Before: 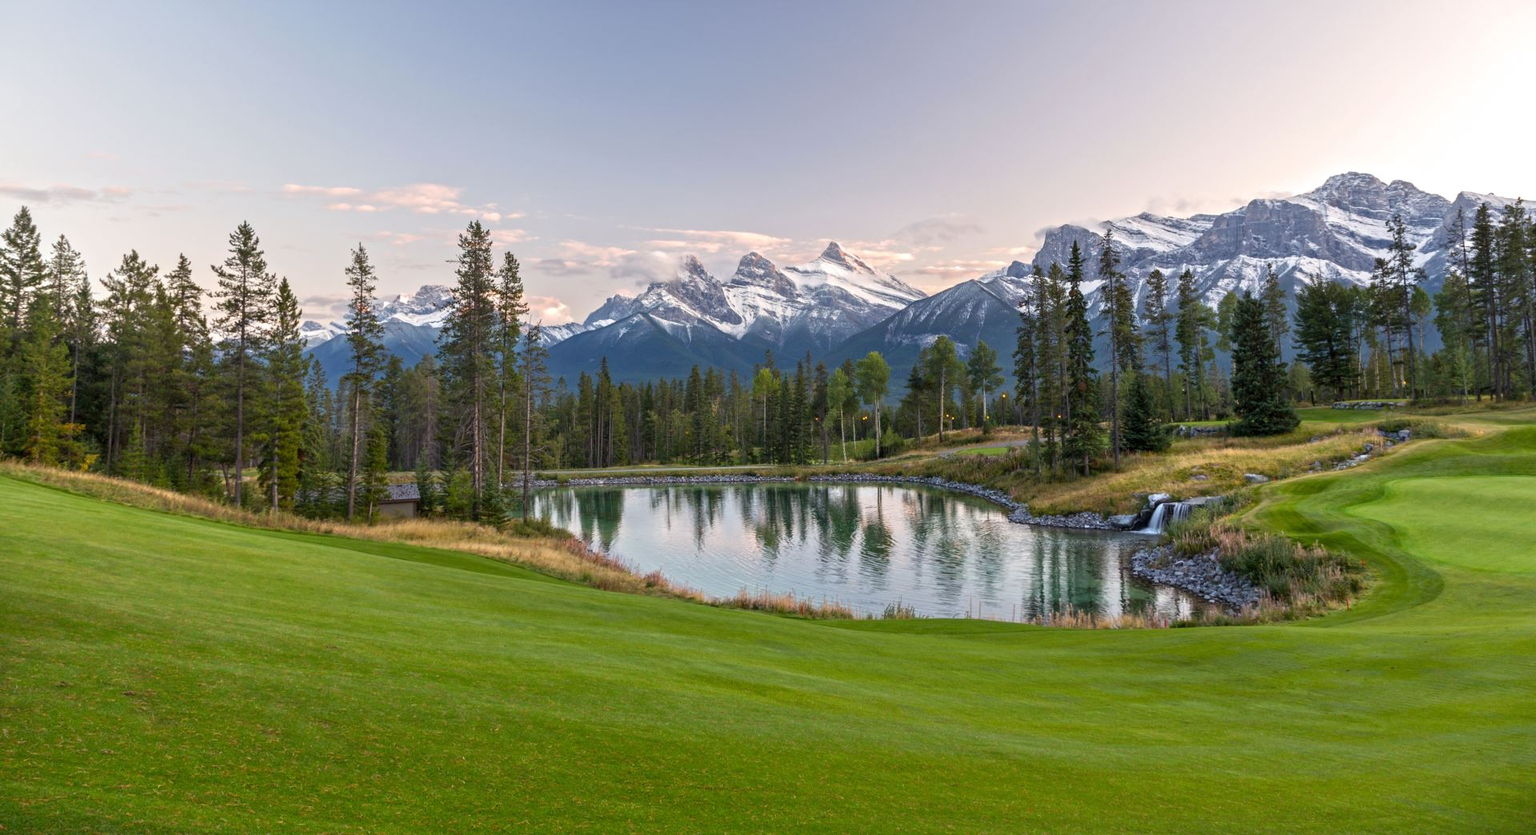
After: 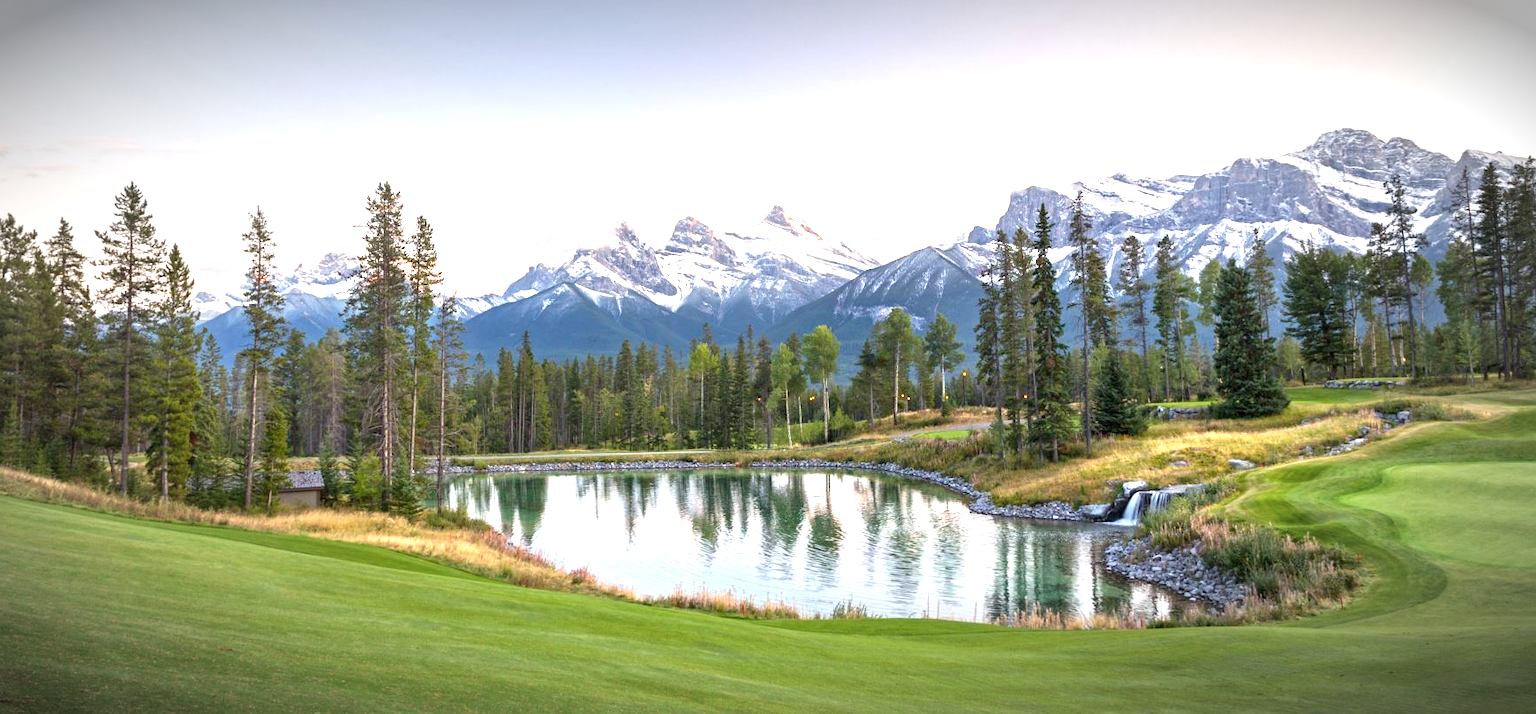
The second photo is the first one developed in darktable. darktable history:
crop: left 8.155%, top 6.611%, bottom 15.385%
exposure: black level correction 0, exposure 1.2 EV, compensate exposure bias true, compensate highlight preservation false
rotate and perspective: crop left 0, crop top 0
vignetting: fall-off start 67.5%, fall-off radius 67.23%, brightness -0.813, automatic ratio true
white balance: emerald 1
